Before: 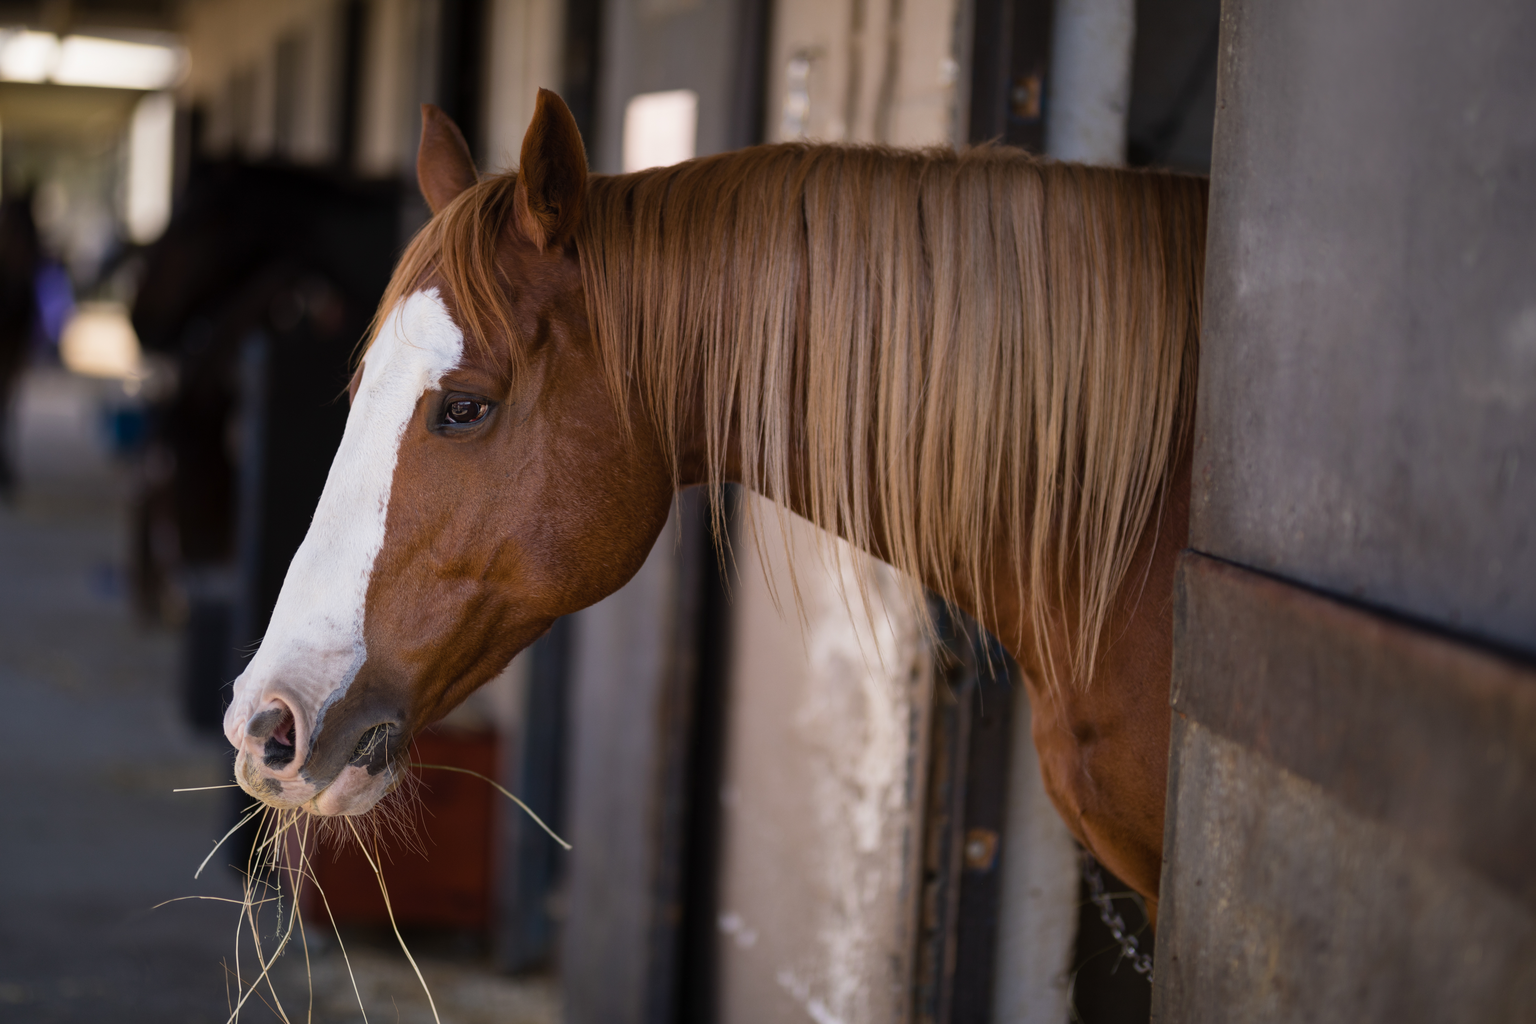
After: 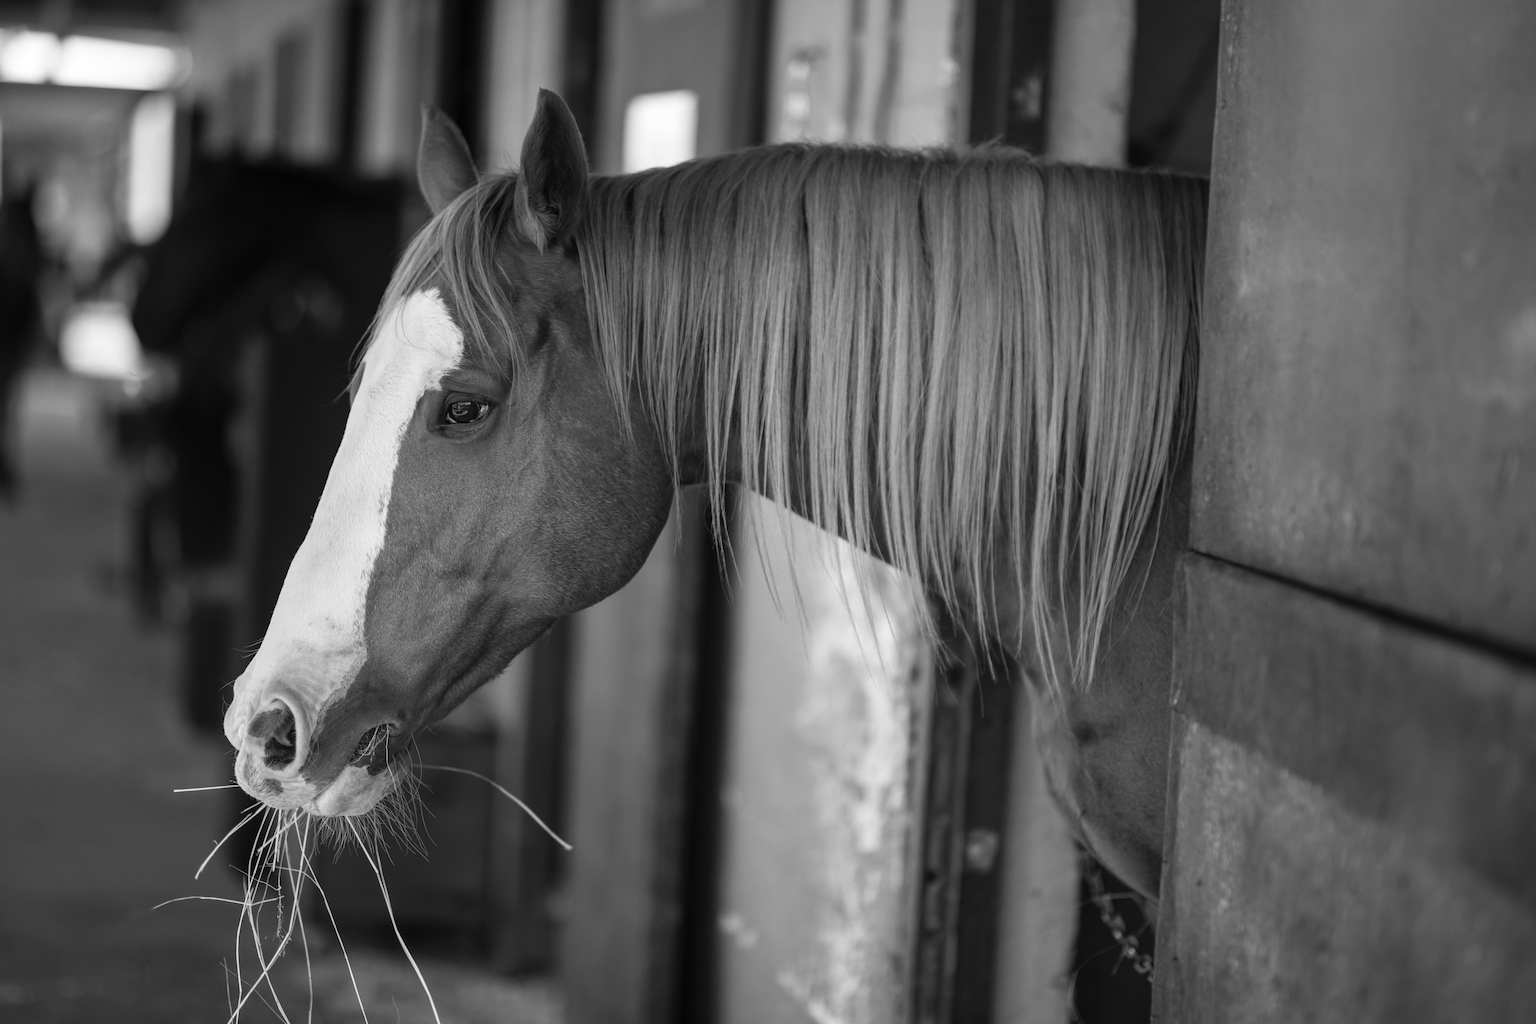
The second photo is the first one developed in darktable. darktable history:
monochrome: a 32, b 64, size 2.3, highlights 1
color correction: saturation 1.8
local contrast: detail 110%
white balance: red 1.467, blue 0.684
